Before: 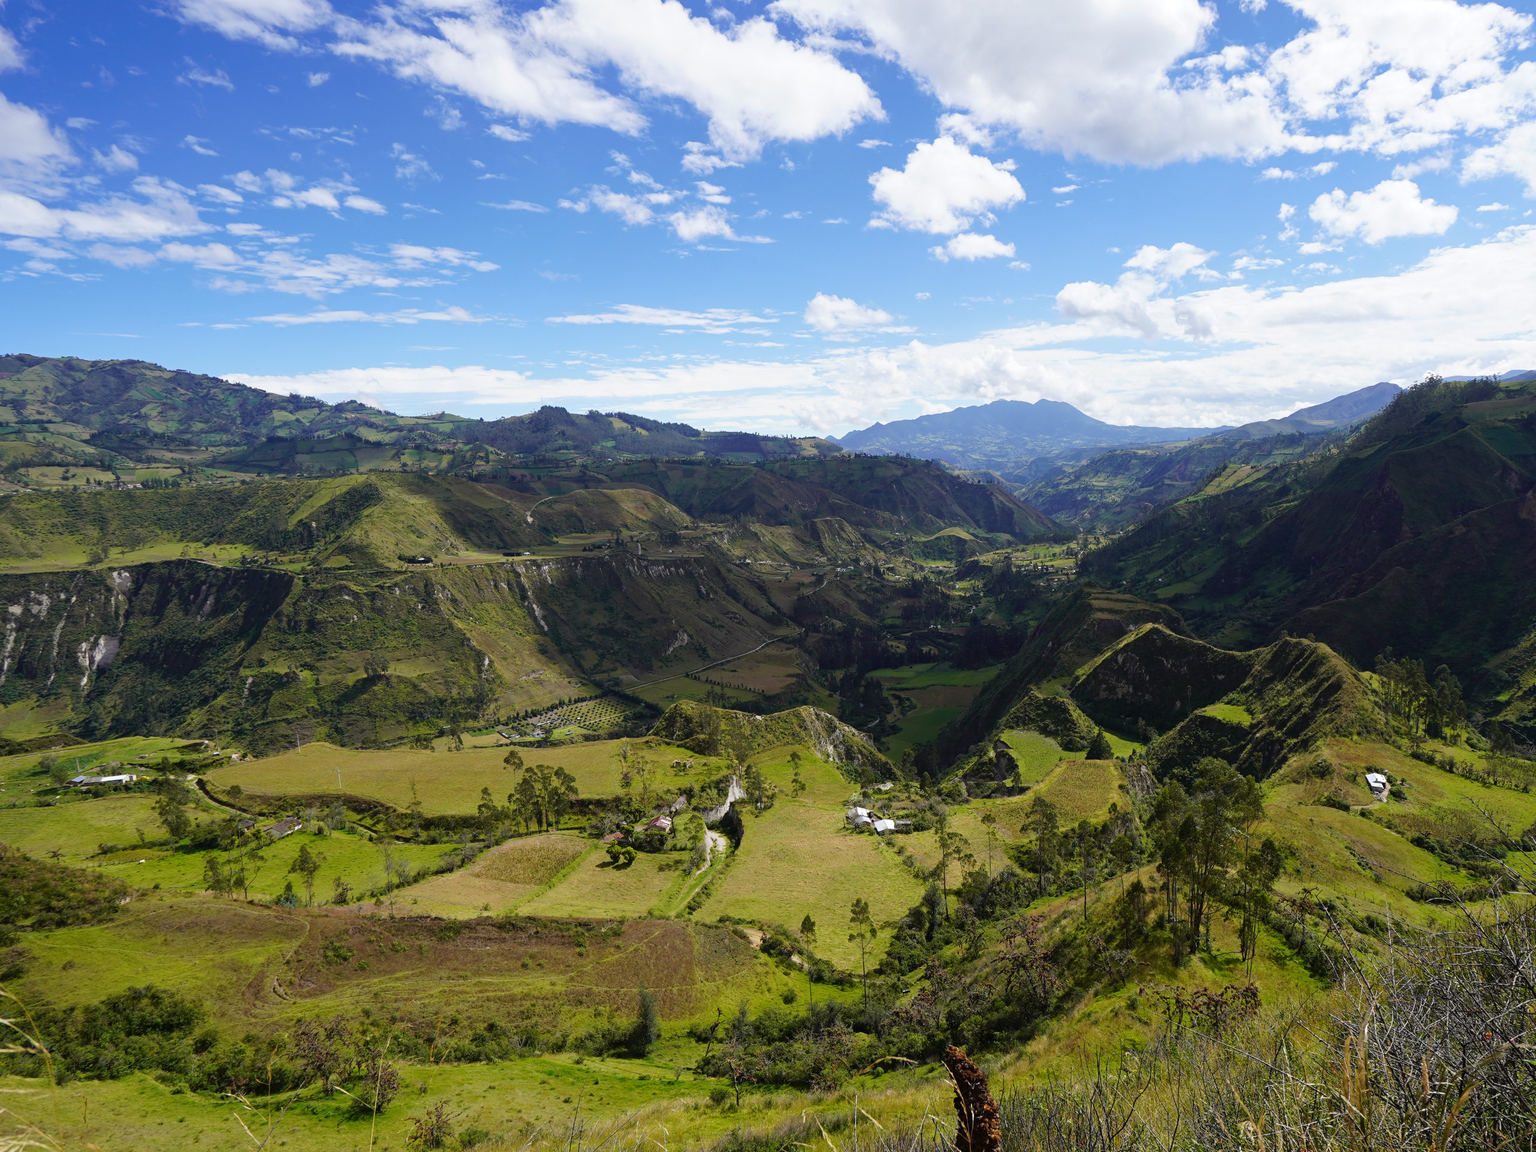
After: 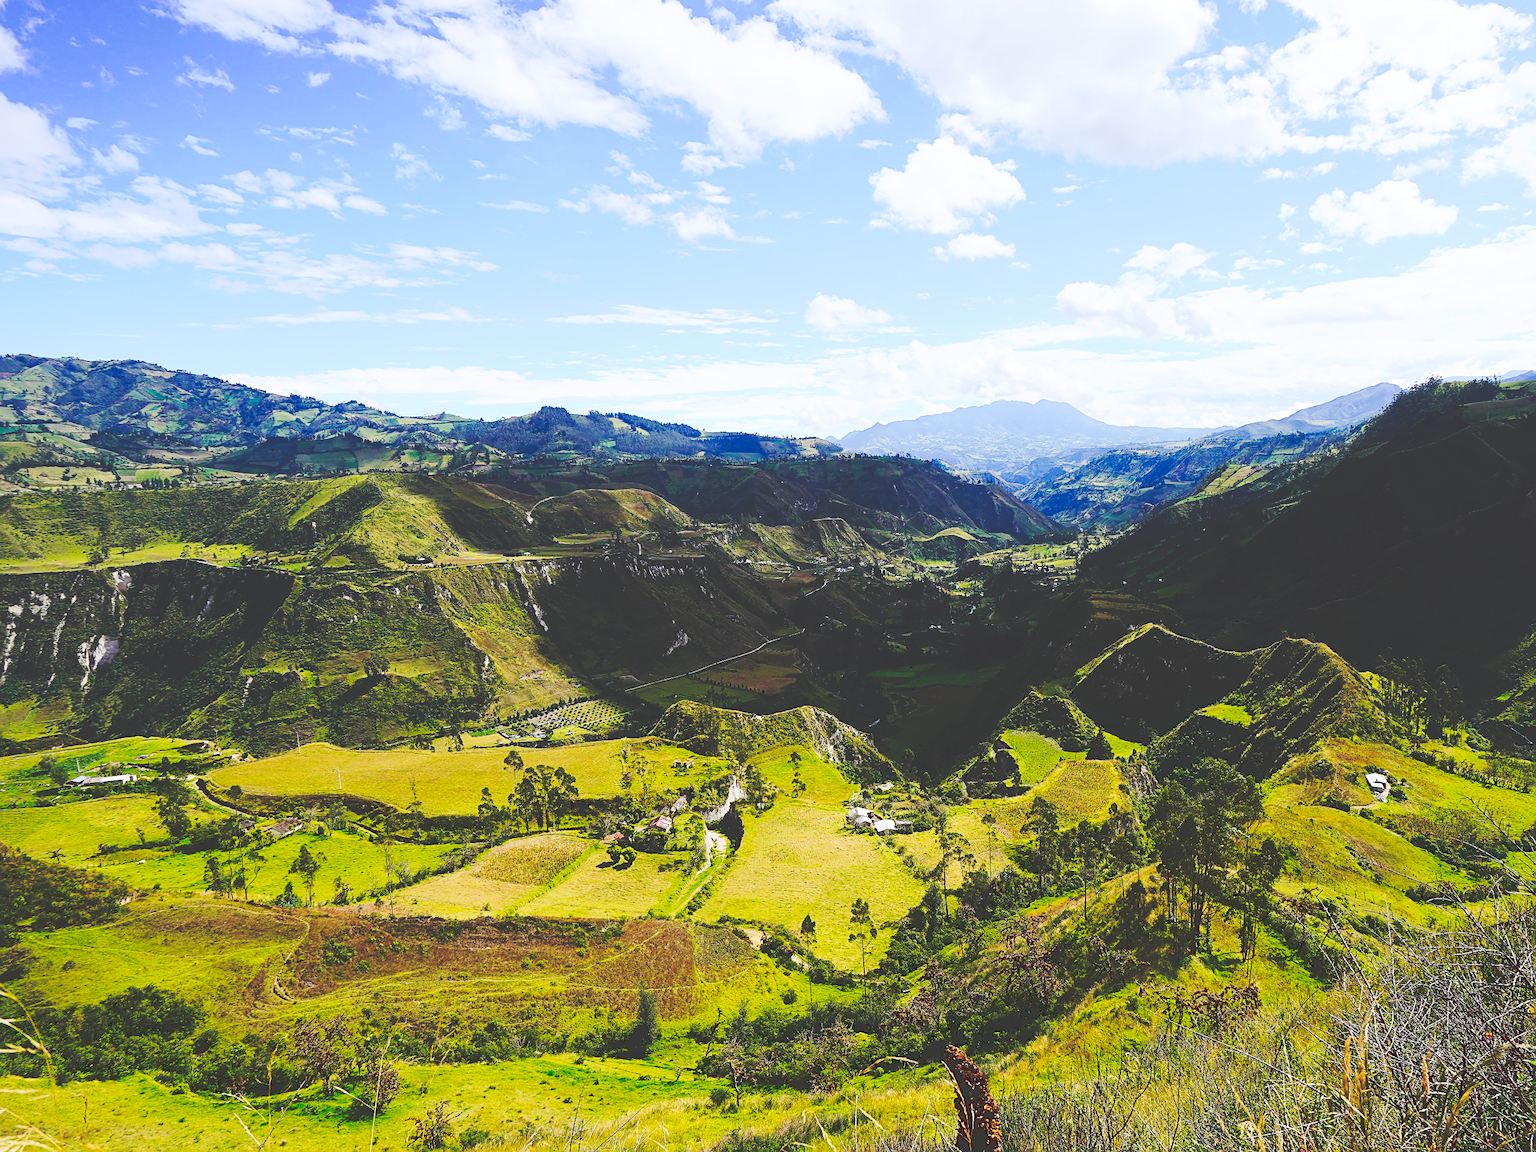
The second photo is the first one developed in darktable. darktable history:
sharpen: on, module defaults
contrast brightness saturation: contrast 0.198, brightness 0.168, saturation 0.23
tone equalizer: on, module defaults
tone curve: curves: ch0 [(0, 0) (0.003, 0.231) (0.011, 0.231) (0.025, 0.231) (0.044, 0.231) (0.069, 0.231) (0.1, 0.234) (0.136, 0.239) (0.177, 0.243) (0.224, 0.247) (0.277, 0.265) (0.335, 0.311) (0.399, 0.389) (0.468, 0.507) (0.543, 0.634) (0.623, 0.74) (0.709, 0.83) (0.801, 0.889) (0.898, 0.93) (1, 1)], preserve colors none
